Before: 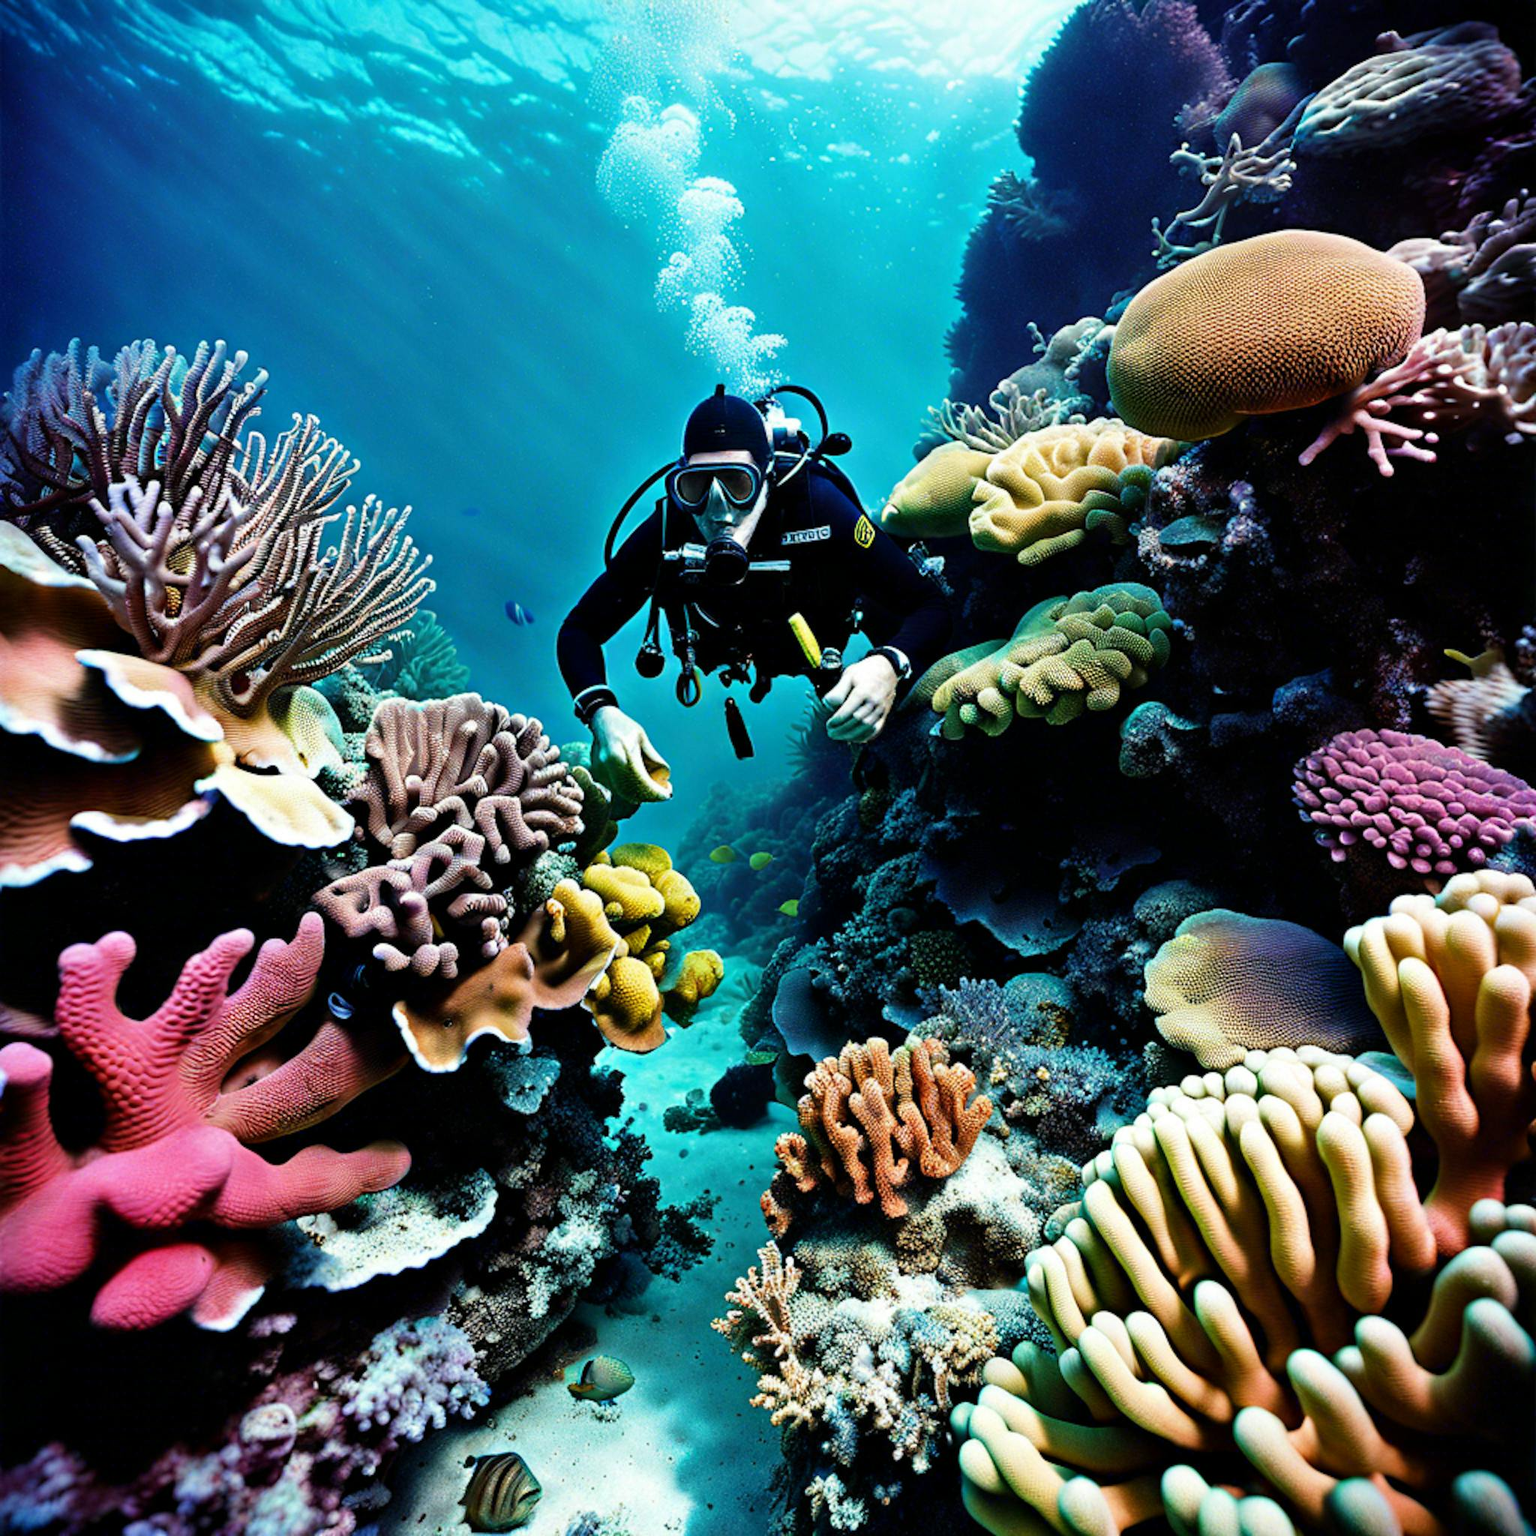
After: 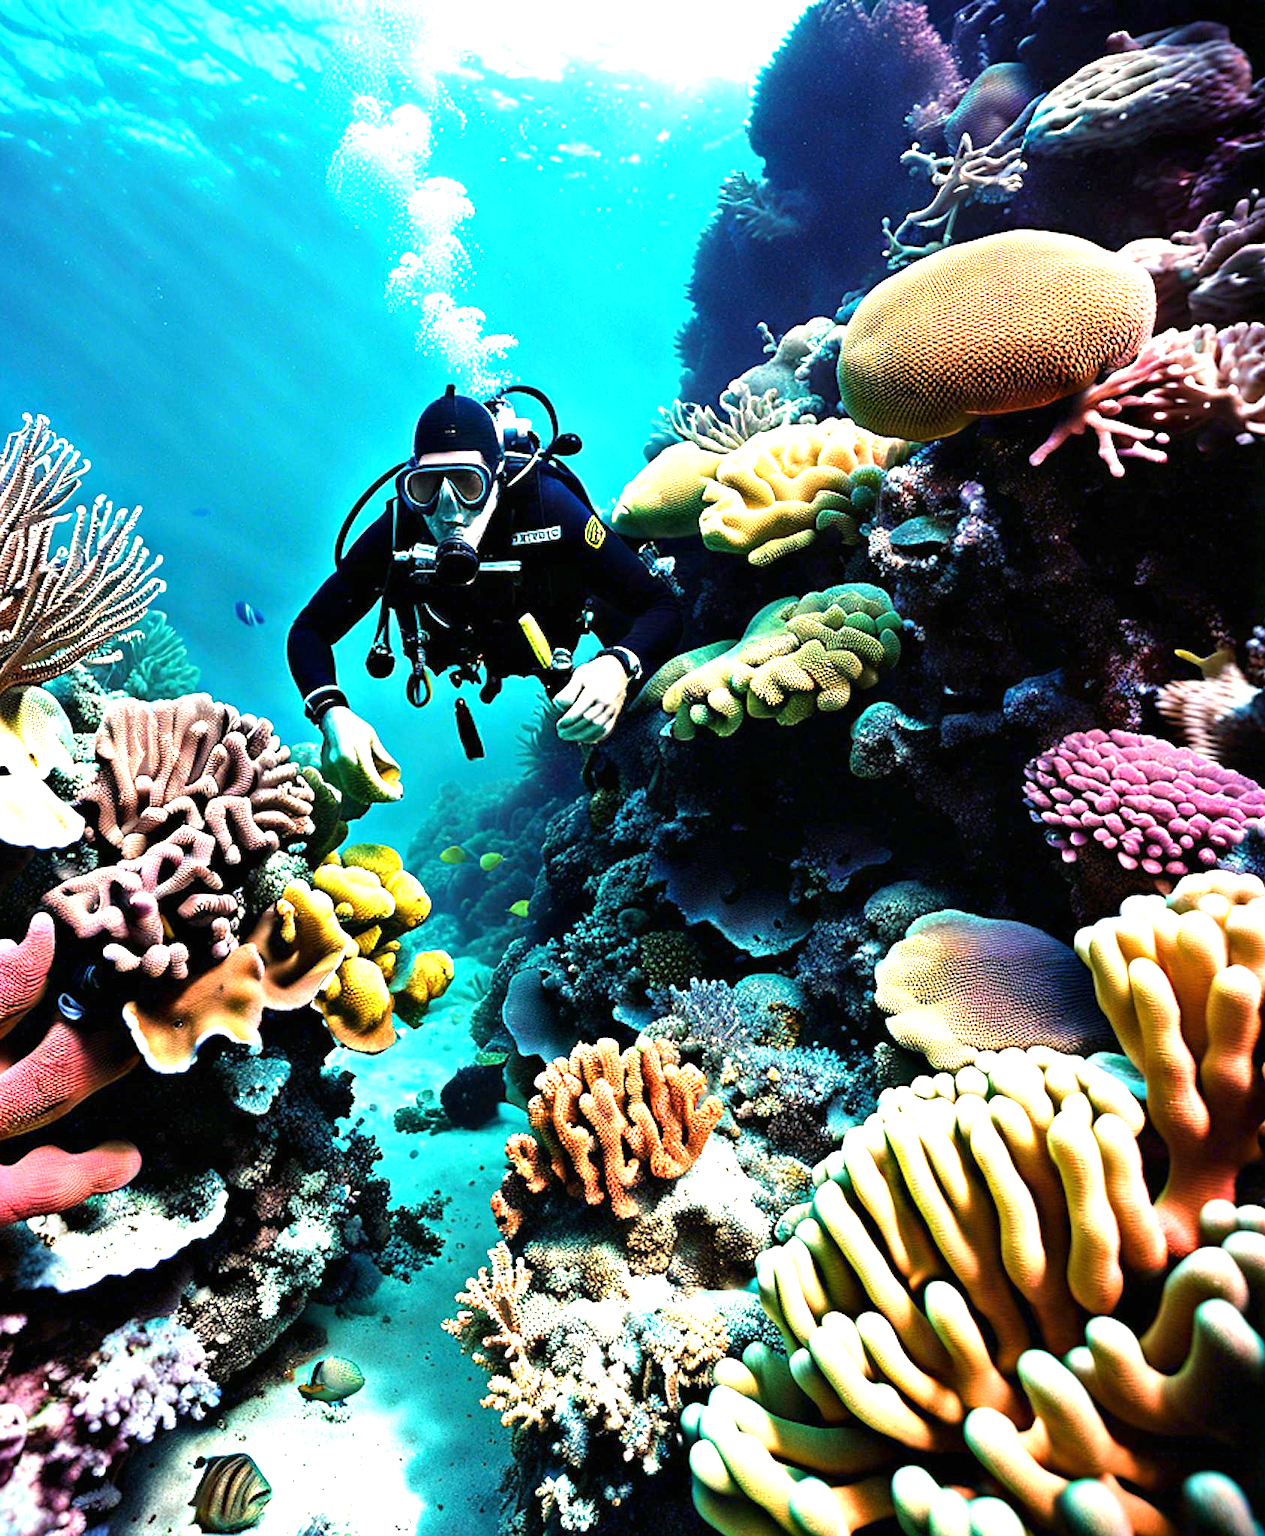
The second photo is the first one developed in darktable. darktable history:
crop: left 17.582%, bottom 0.031%
exposure: black level correction 0, exposure 1.1 EV, compensate highlight preservation false
white balance: red 1.127, blue 0.943
sharpen: radius 1.272, amount 0.305, threshold 0
